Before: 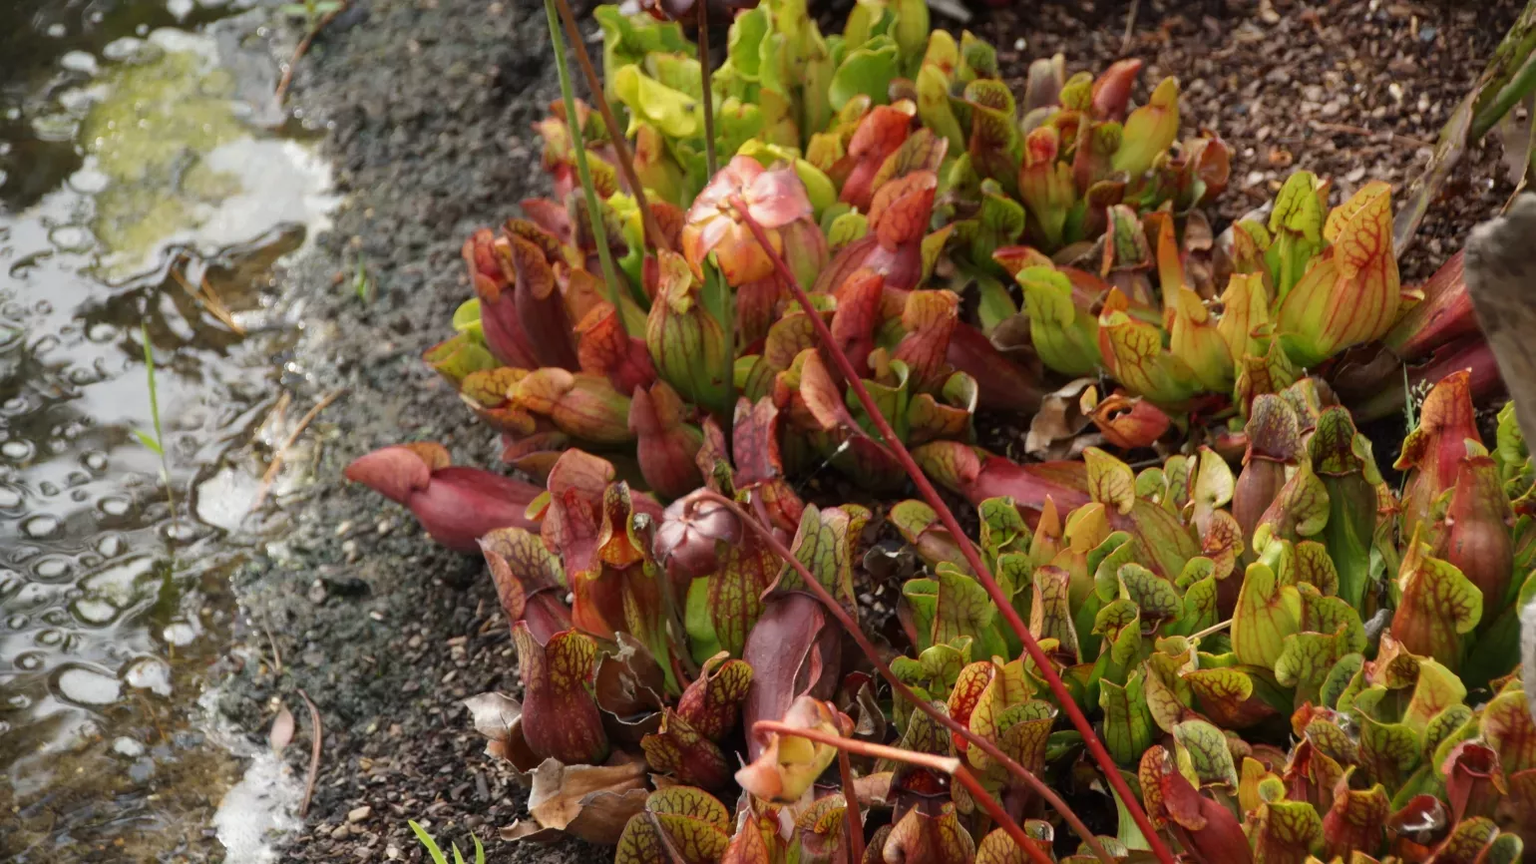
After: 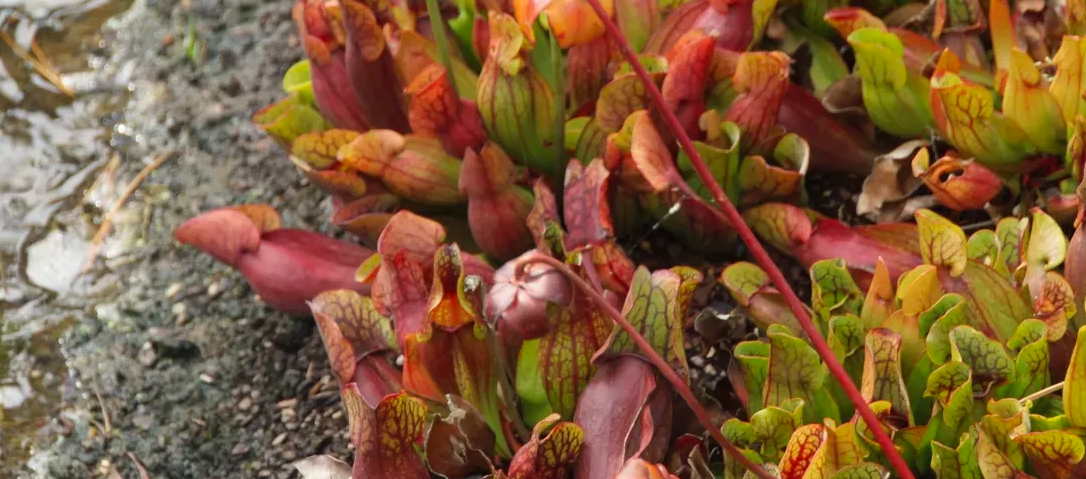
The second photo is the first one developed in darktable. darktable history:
exposure: compensate highlight preservation false
contrast brightness saturation: contrast 0.07, brightness 0.08, saturation 0.18
crop: left 11.123%, top 27.61%, right 18.3%, bottom 17.034%
